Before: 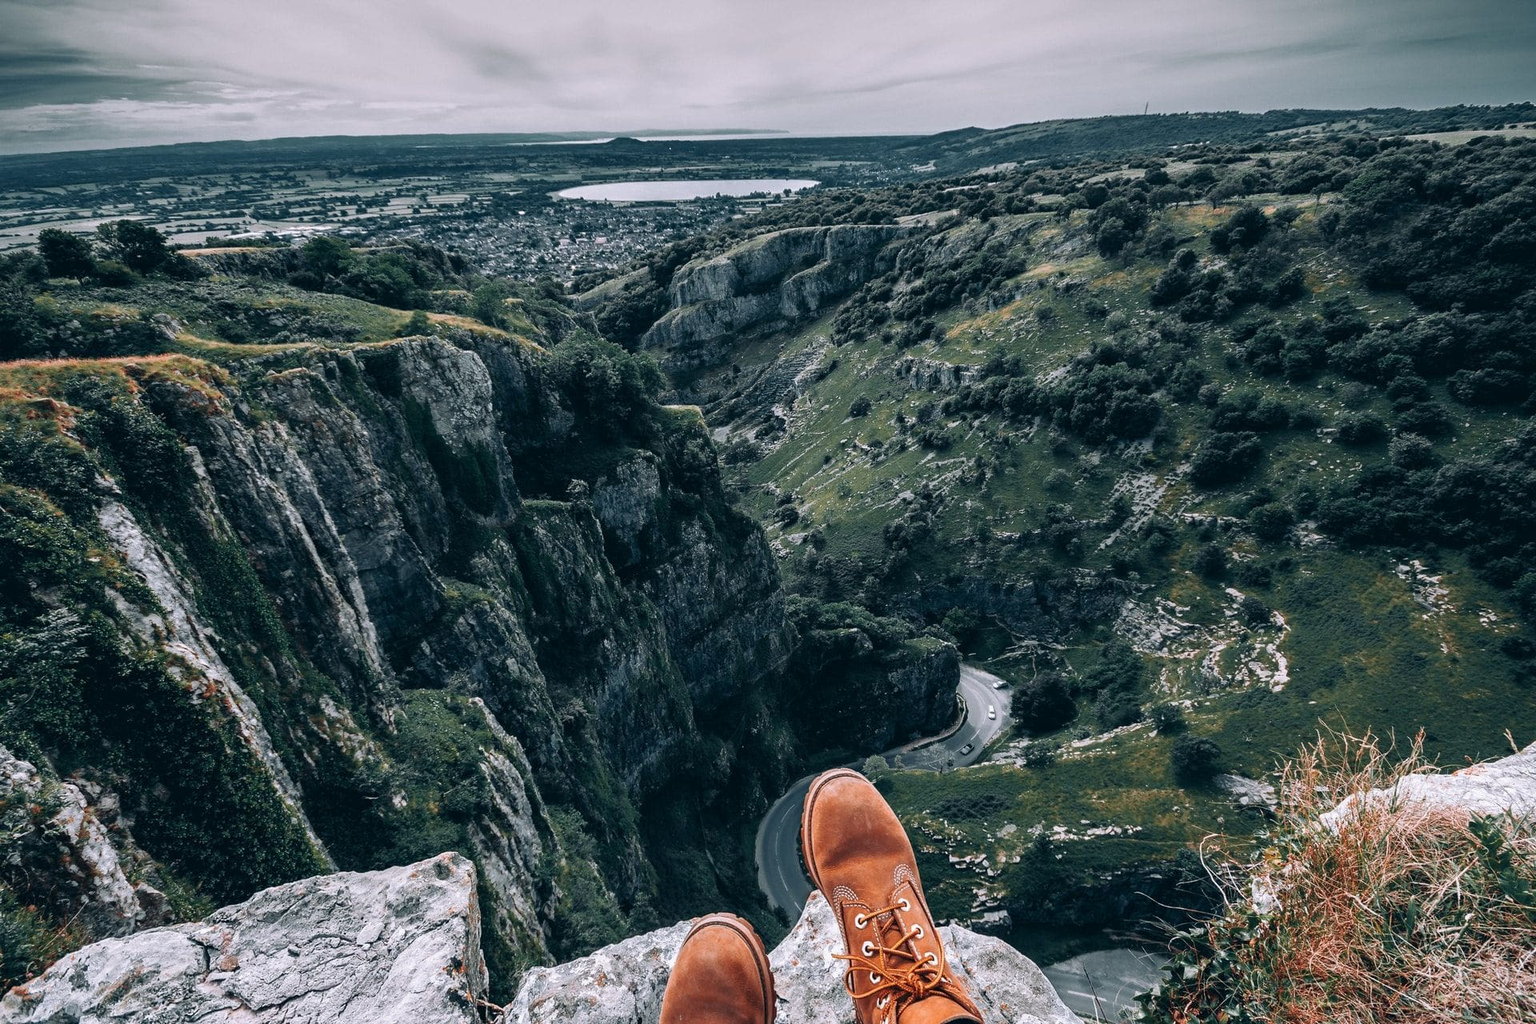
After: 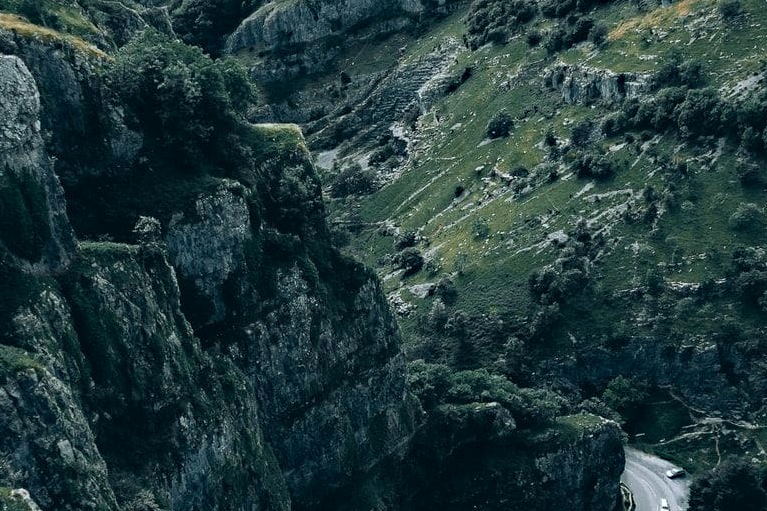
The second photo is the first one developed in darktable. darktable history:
haze removal: strength 0.29, distance 0.25, compatibility mode true, adaptive false
crop: left 30%, top 30%, right 30%, bottom 30%
color correction: highlights a* -6.69, highlights b* 0.49
